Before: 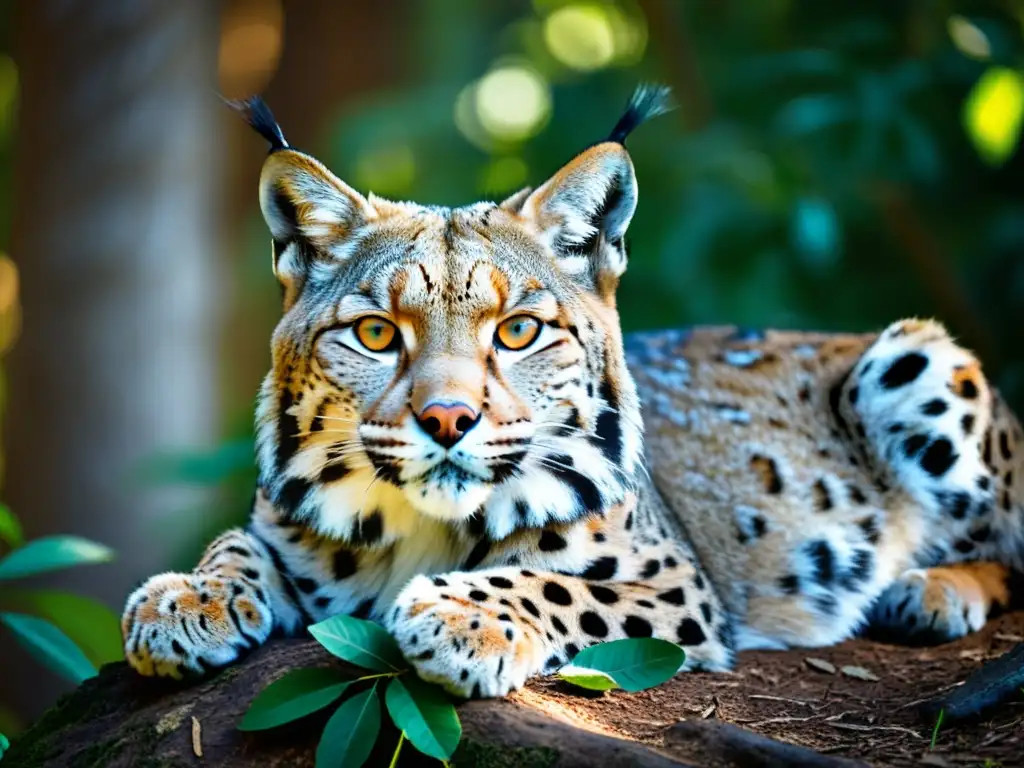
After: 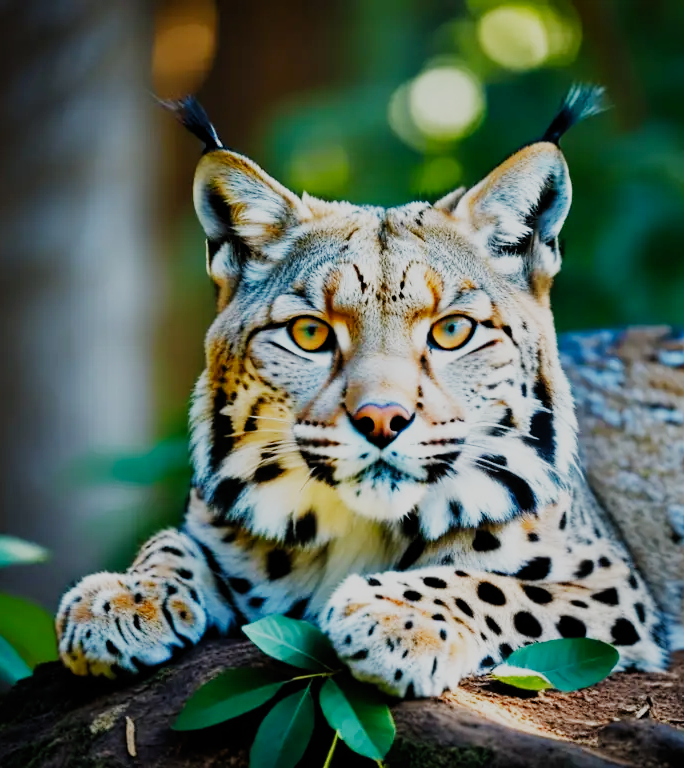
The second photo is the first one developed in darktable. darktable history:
filmic rgb: black relative exposure -7.65 EV, white relative exposure 4.56 EV, hardness 3.61, contrast 1.105, preserve chrominance no, color science v5 (2021), contrast in shadows safe, contrast in highlights safe
crop and rotate: left 6.485%, right 26.65%
